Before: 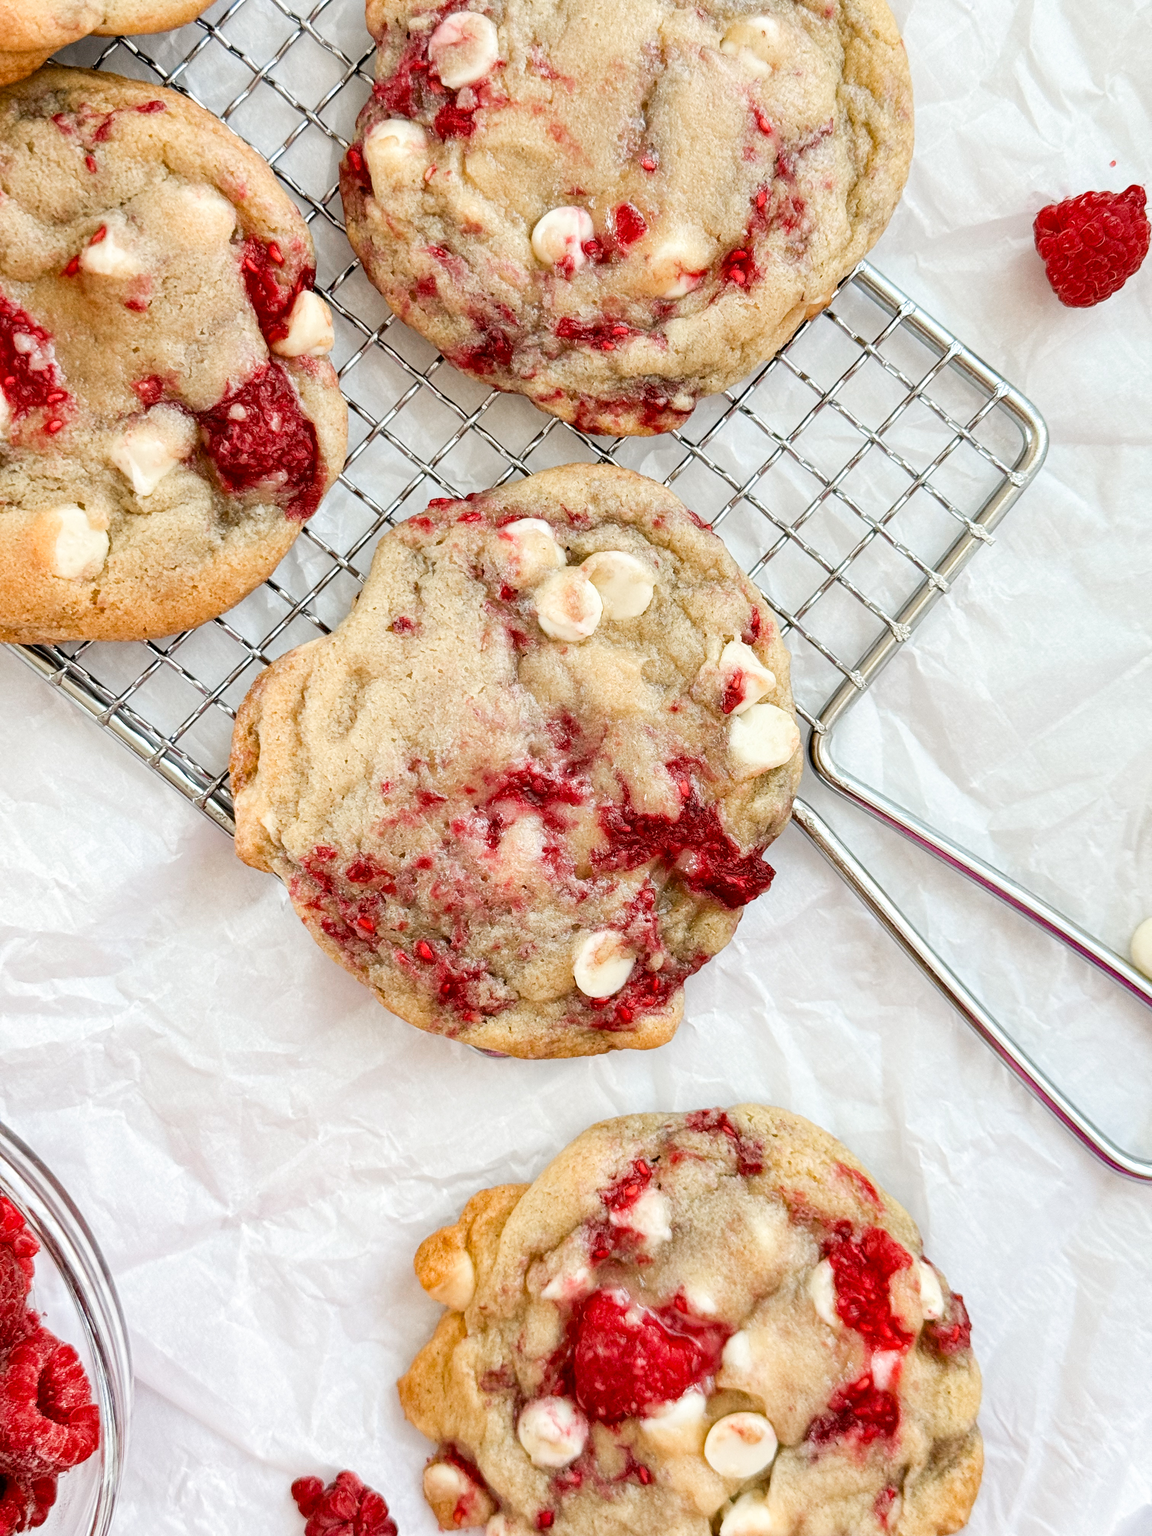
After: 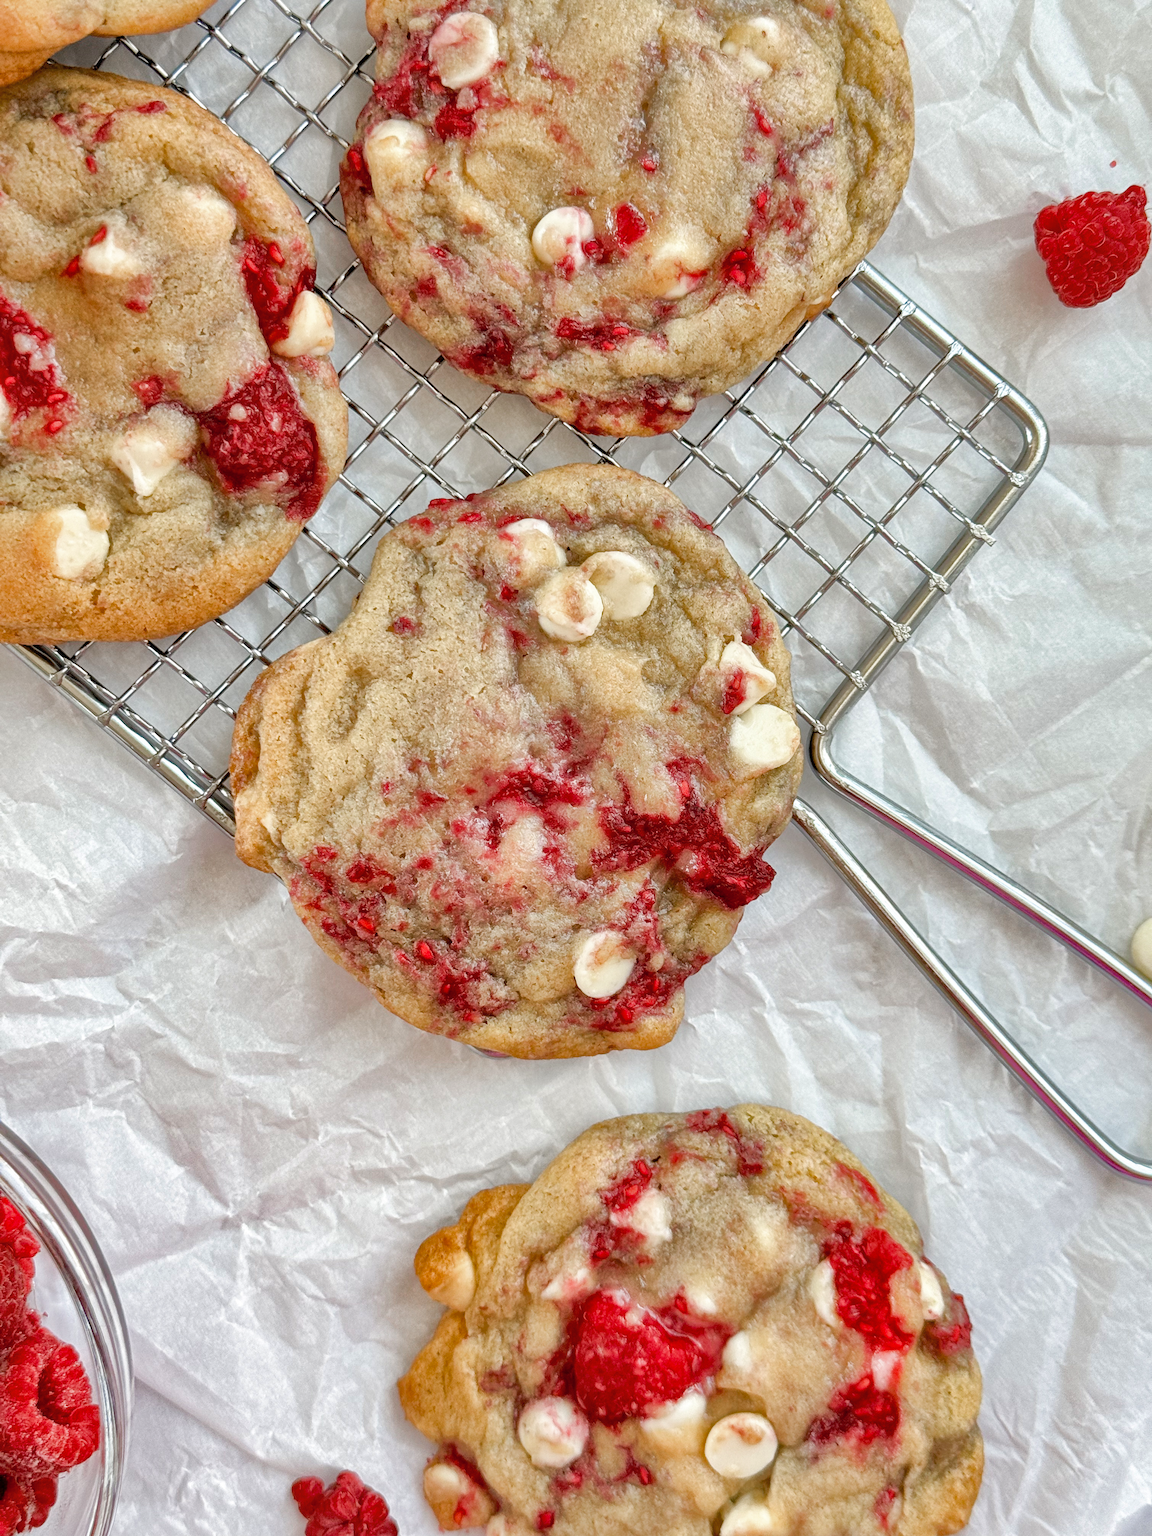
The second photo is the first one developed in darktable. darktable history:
shadows and highlights: highlights -59.98
